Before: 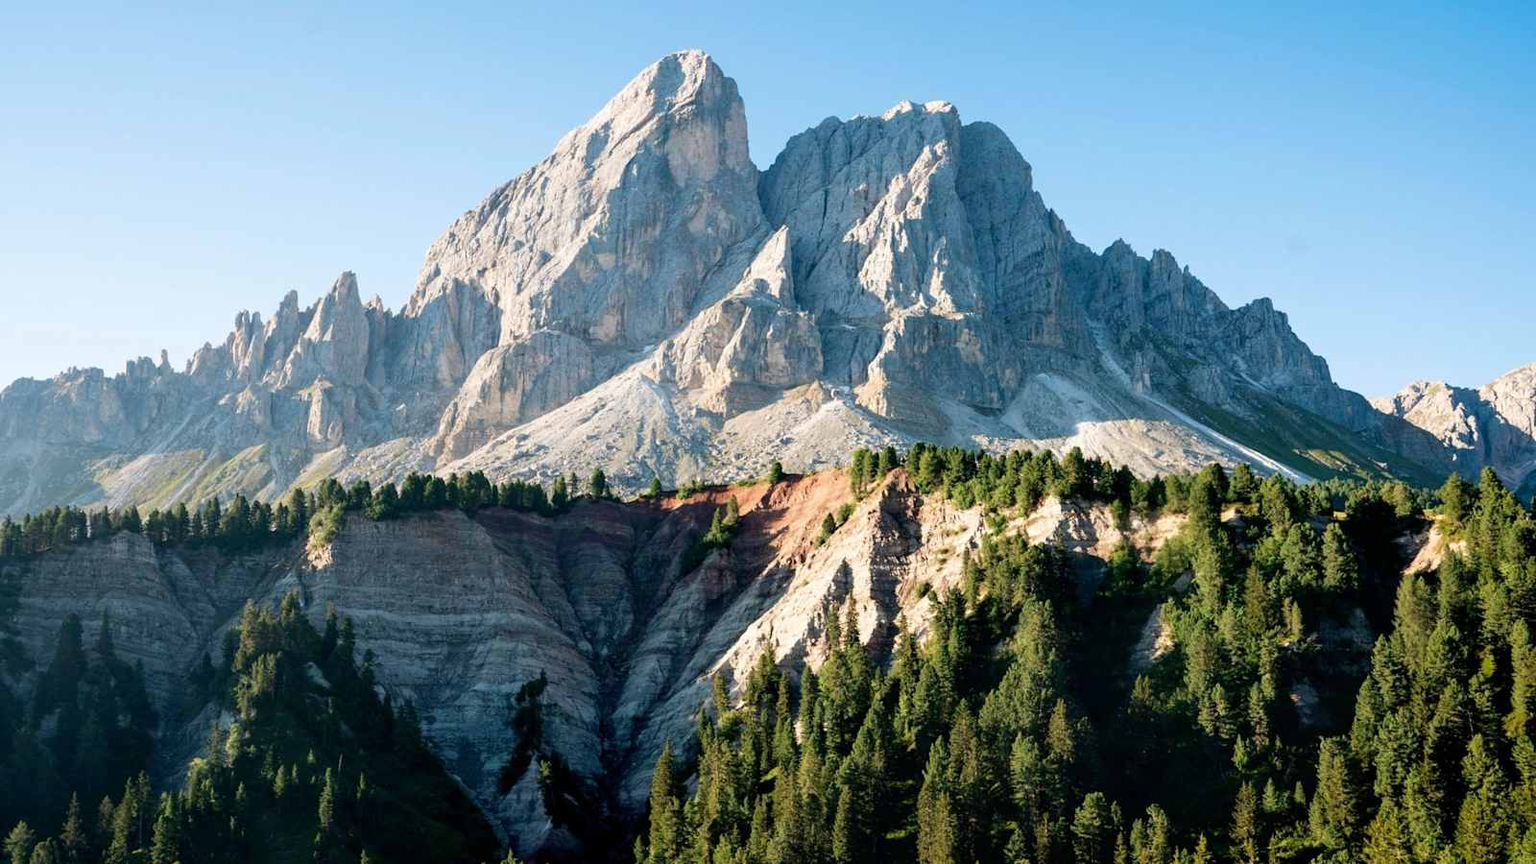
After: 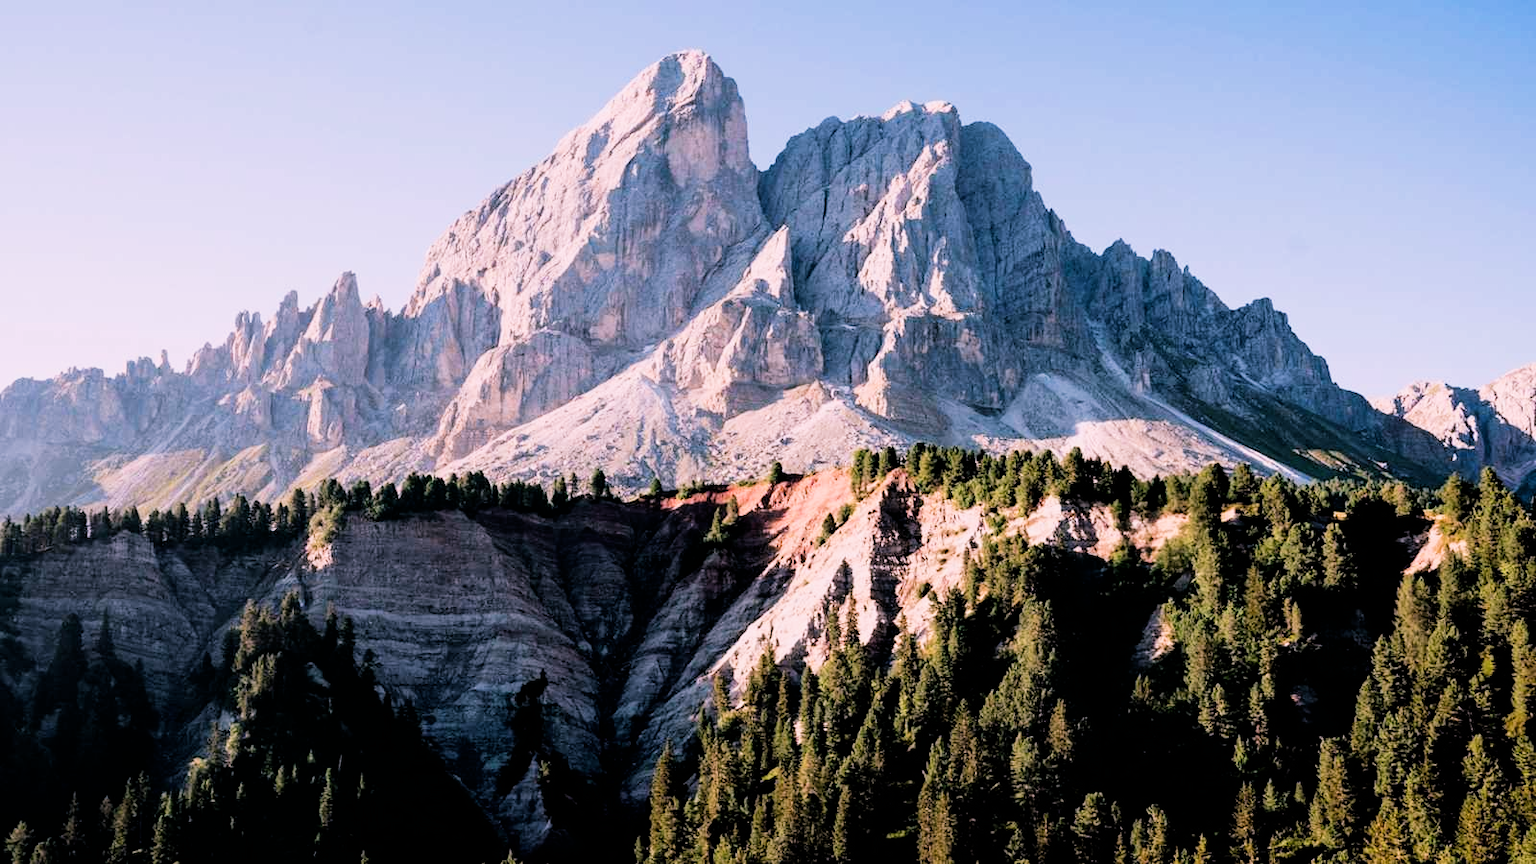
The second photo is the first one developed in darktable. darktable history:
white balance: red 1.188, blue 1.11
filmic rgb: black relative exposure -5 EV, white relative exposure 3.5 EV, hardness 3.19, contrast 1.3, highlights saturation mix -50%
